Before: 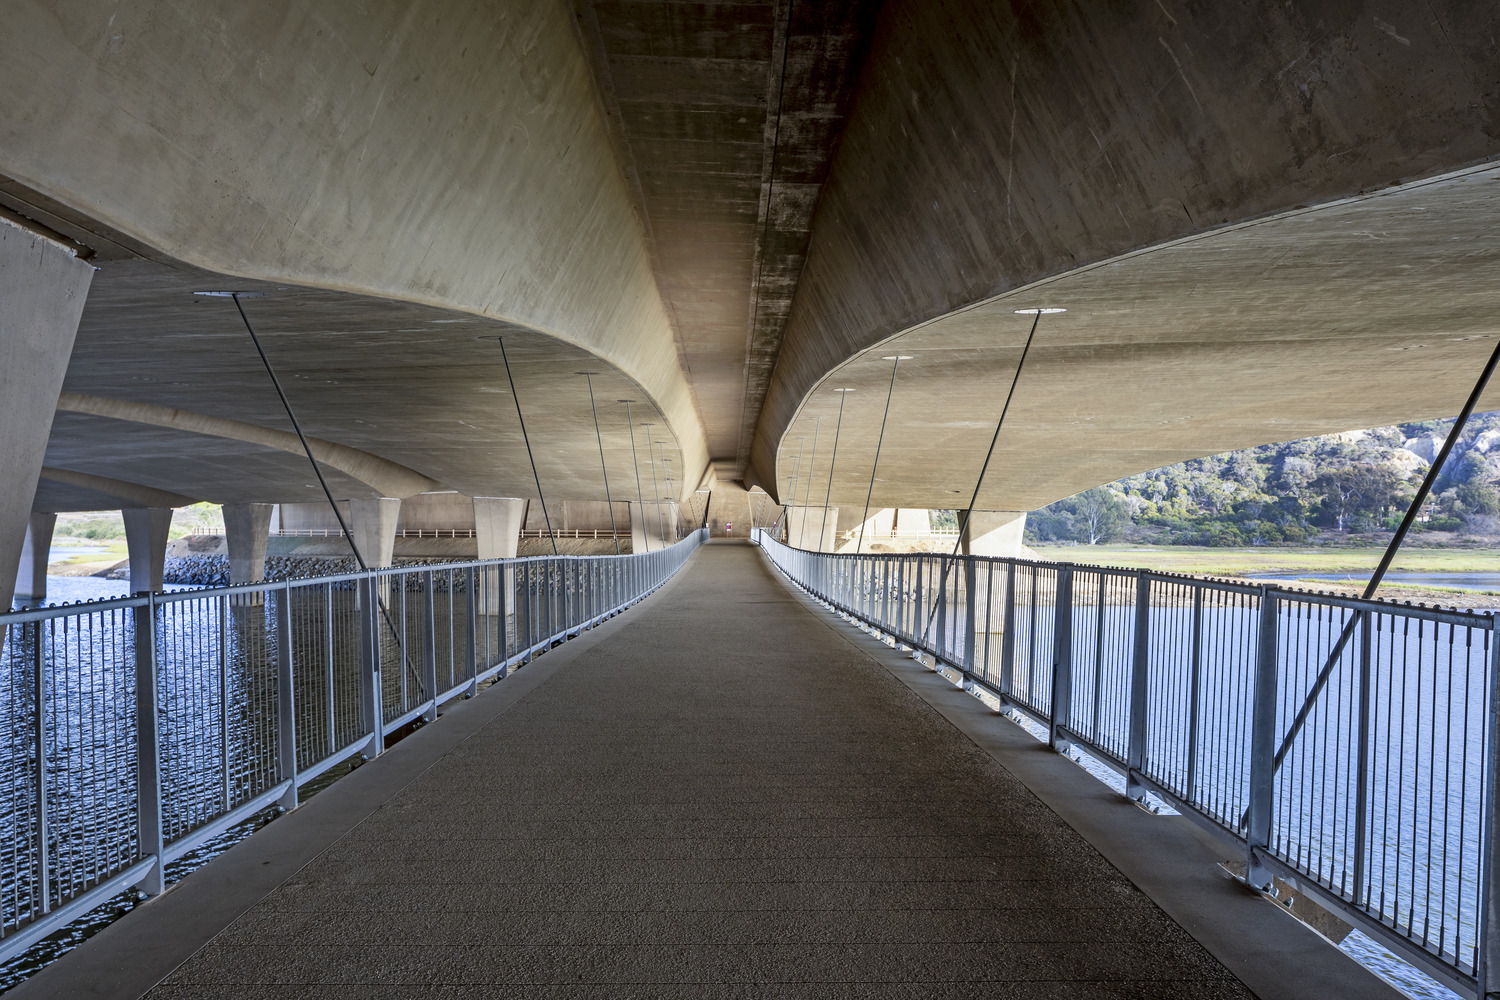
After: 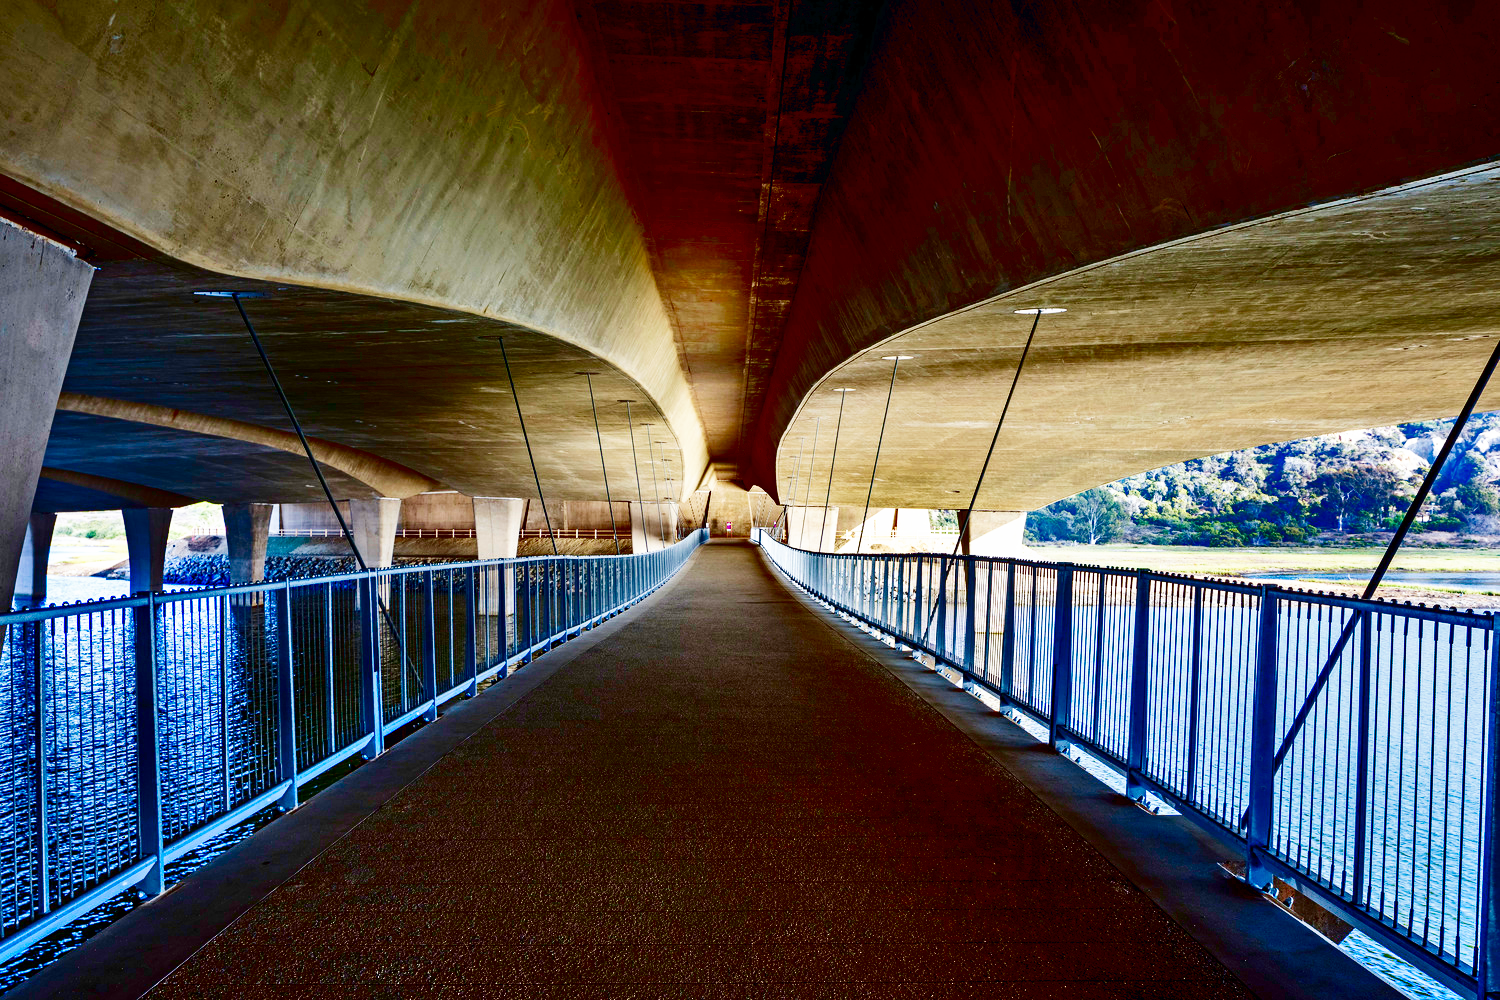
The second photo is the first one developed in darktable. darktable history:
base curve: curves: ch0 [(0, 0.003) (0.001, 0.002) (0.006, 0.004) (0.02, 0.022) (0.048, 0.086) (0.094, 0.234) (0.162, 0.431) (0.258, 0.629) (0.385, 0.8) (0.548, 0.918) (0.751, 0.988) (1, 1)], preserve colors none
shadows and highlights: soften with gaussian
contrast brightness saturation: brightness -1, saturation 1
velvia: on, module defaults
